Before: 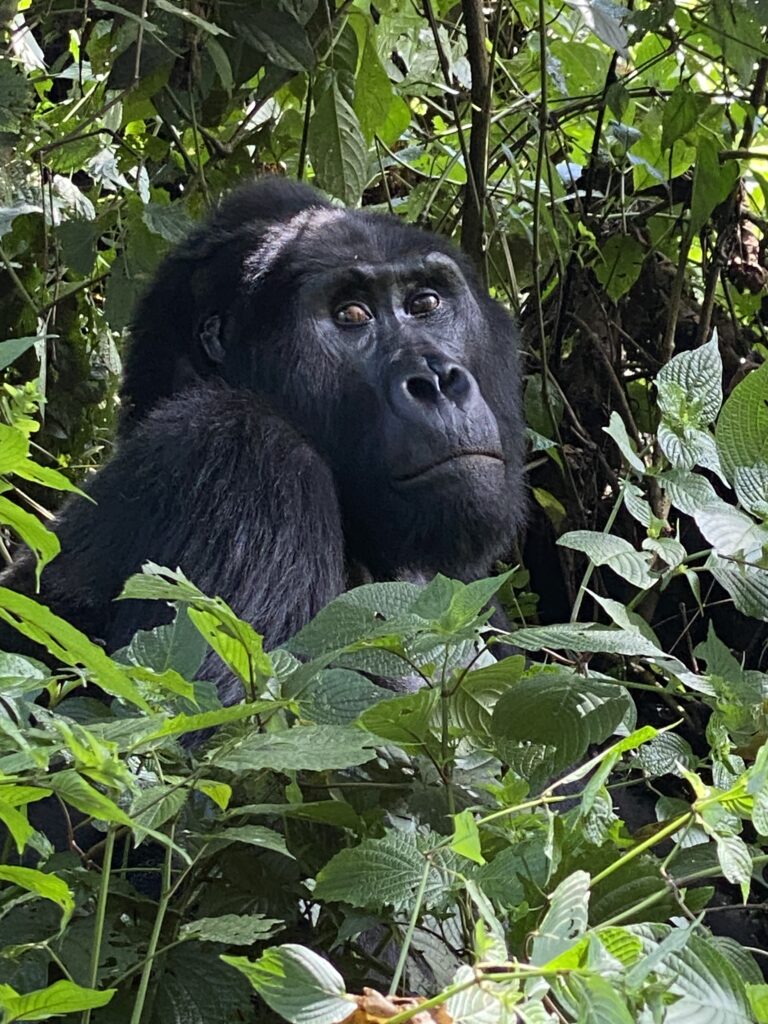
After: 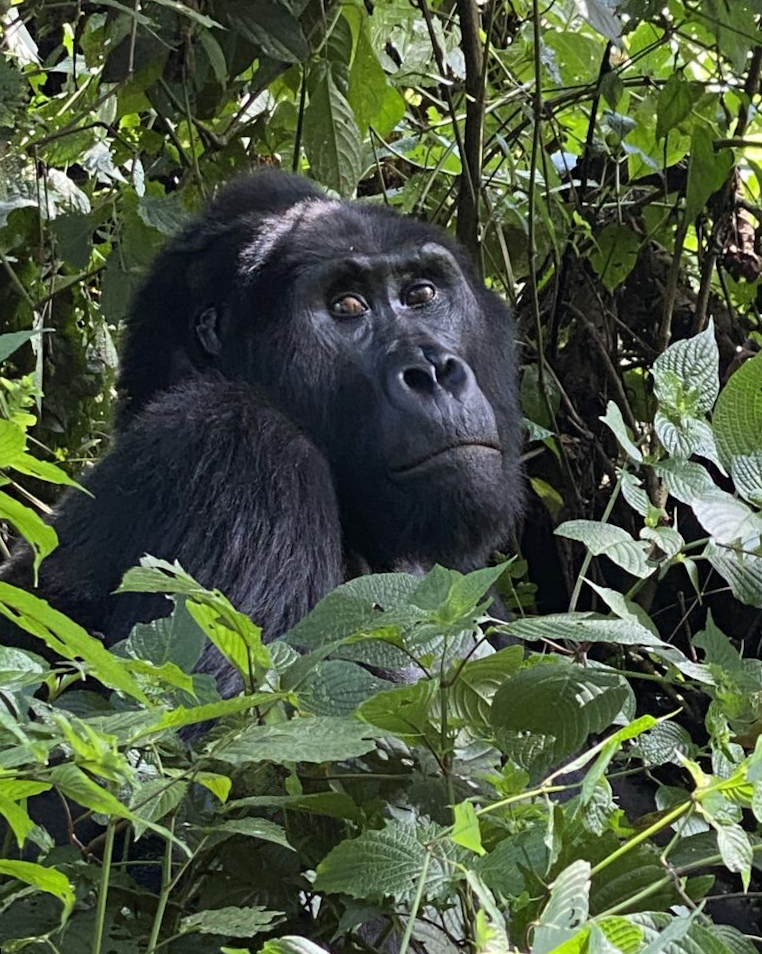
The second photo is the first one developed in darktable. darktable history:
rotate and perspective: rotation -0.45°, automatic cropping original format, crop left 0.008, crop right 0.992, crop top 0.012, crop bottom 0.988
crop and rotate: top 0%, bottom 5.097%
